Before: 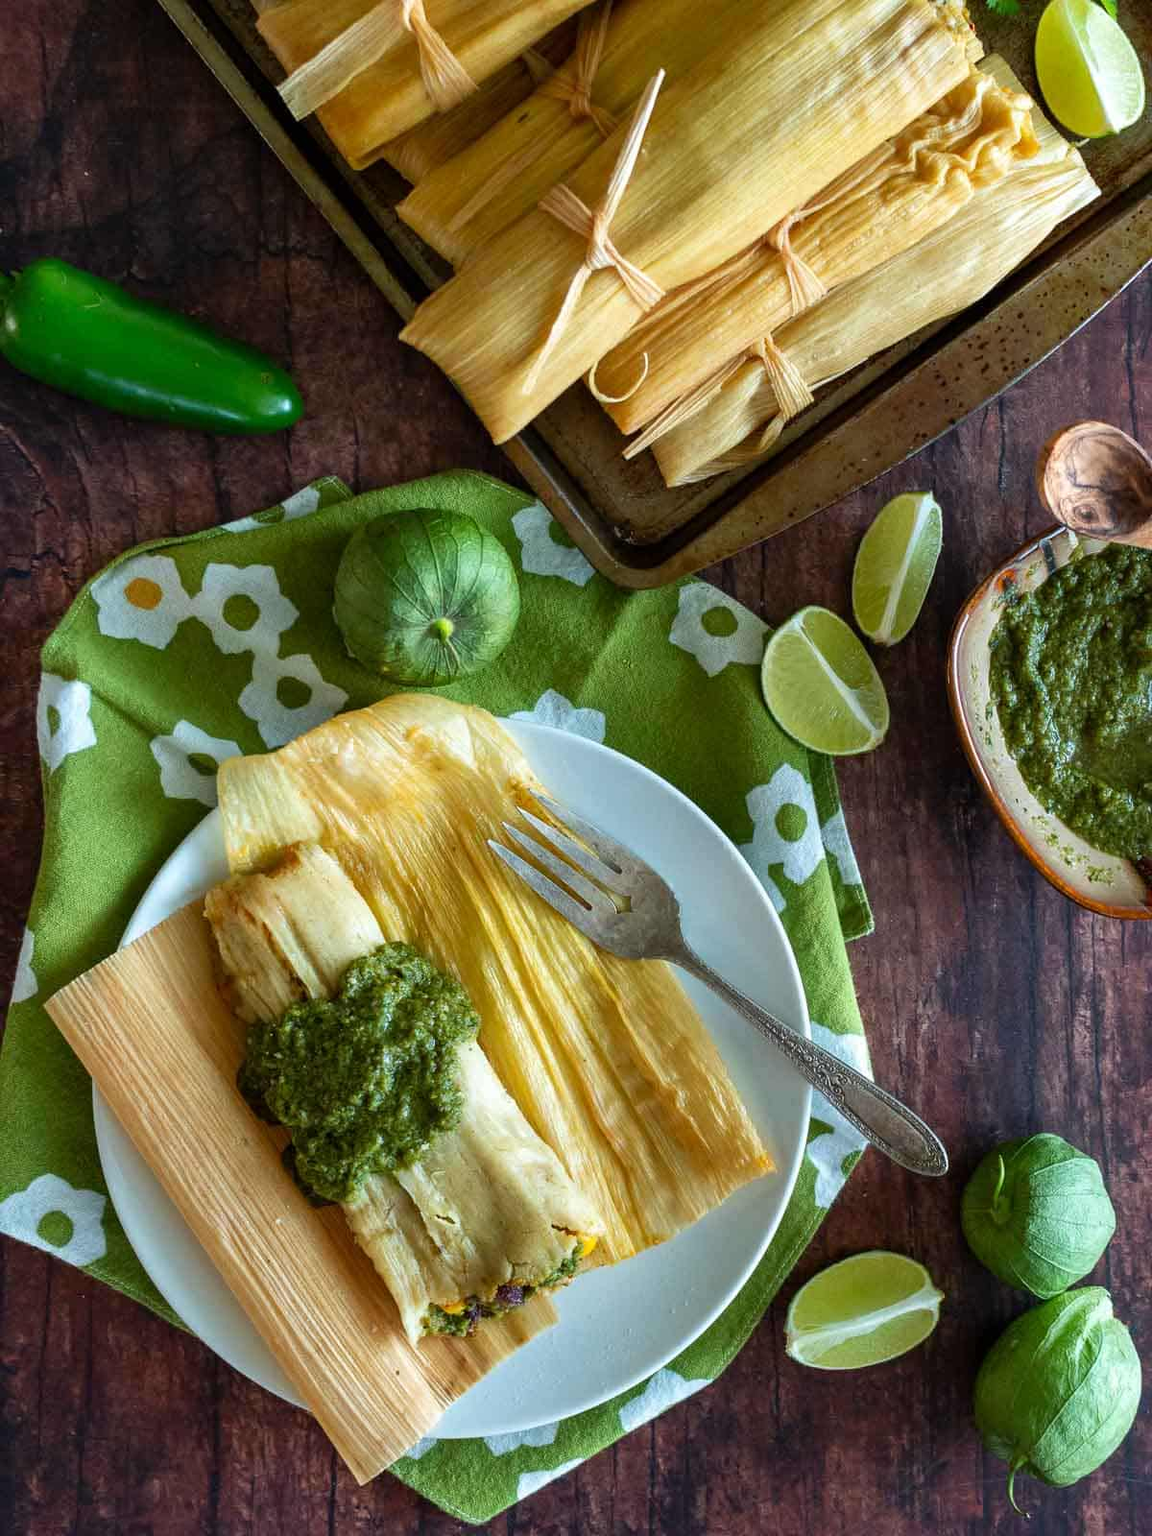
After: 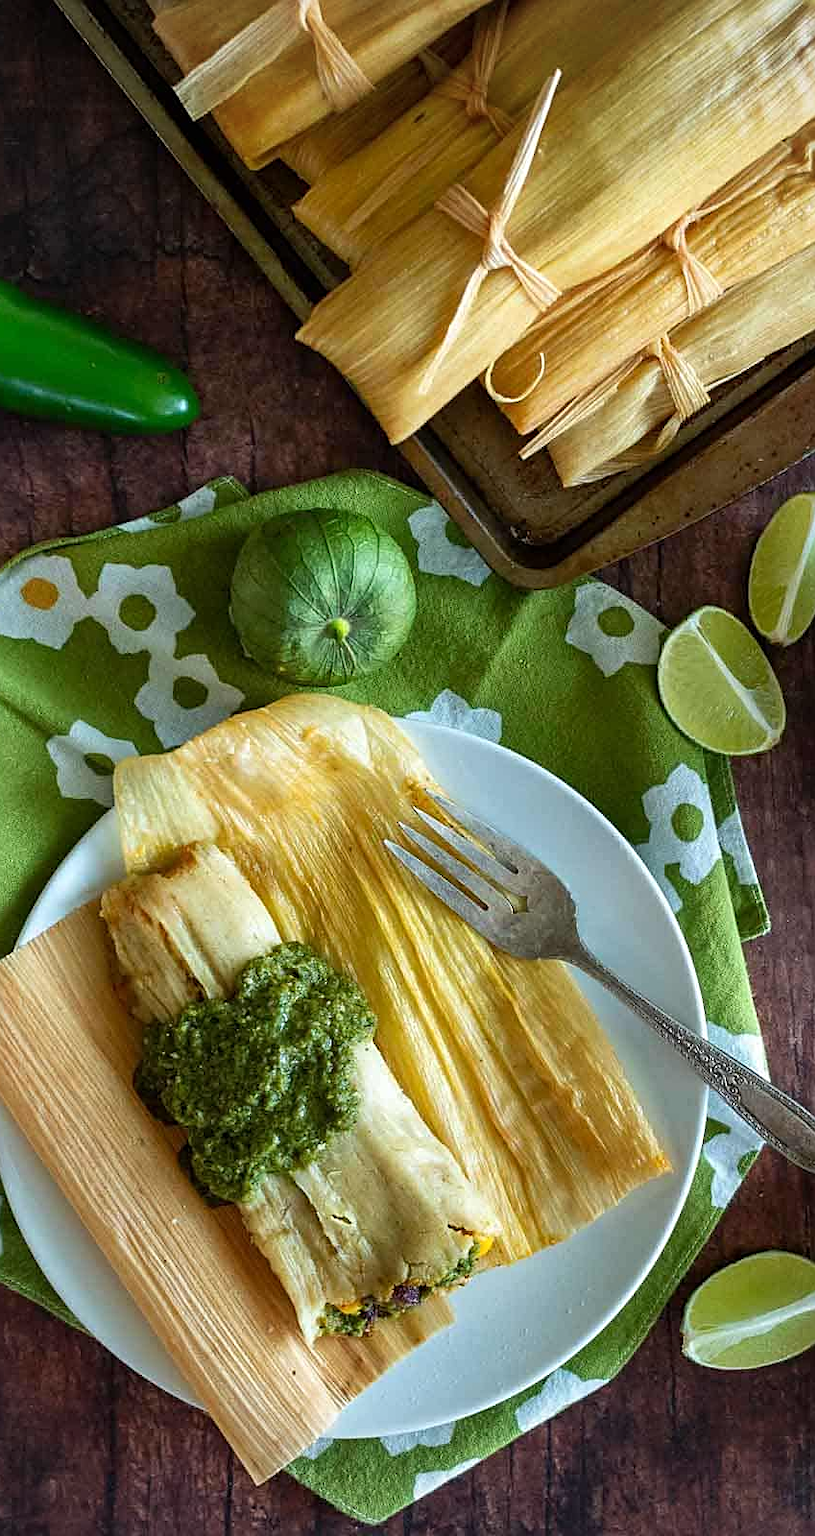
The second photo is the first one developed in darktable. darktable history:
vignetting: fall-off radius 81.94%
sharpen: on, module defaults
crop and rotate: left 9.061%, right 20.142%
